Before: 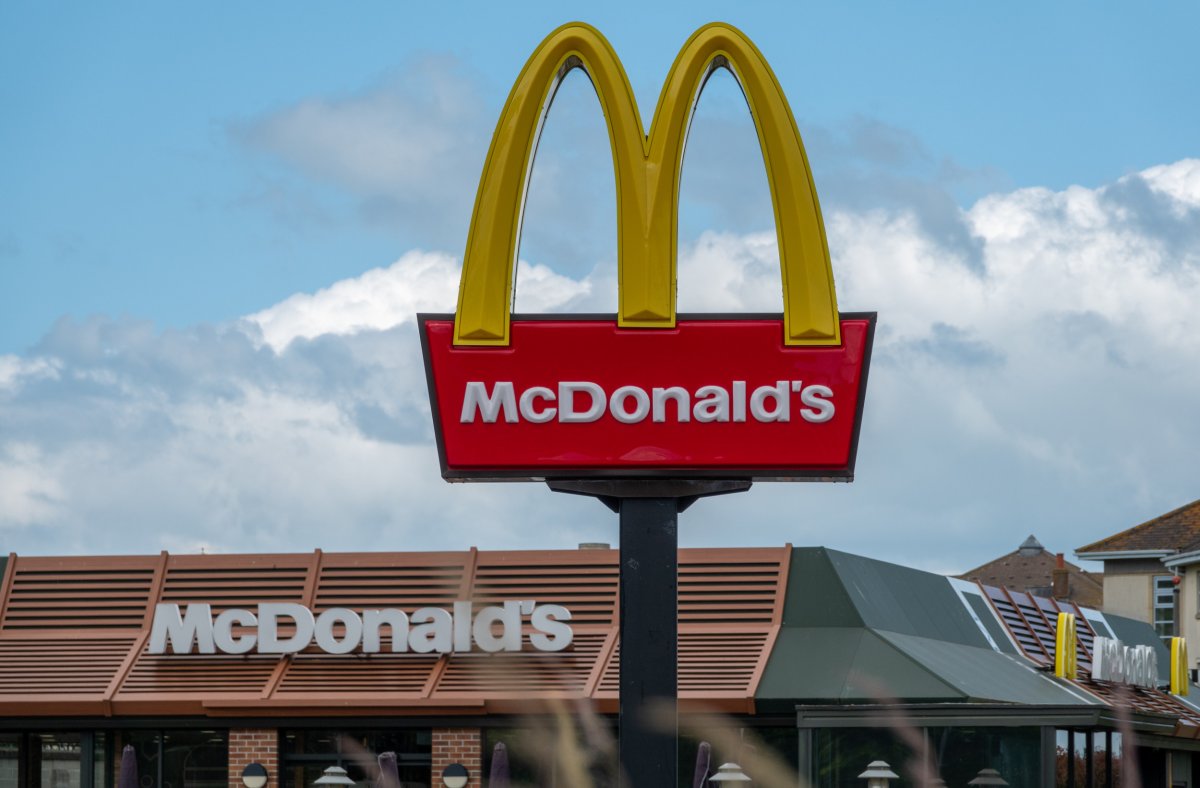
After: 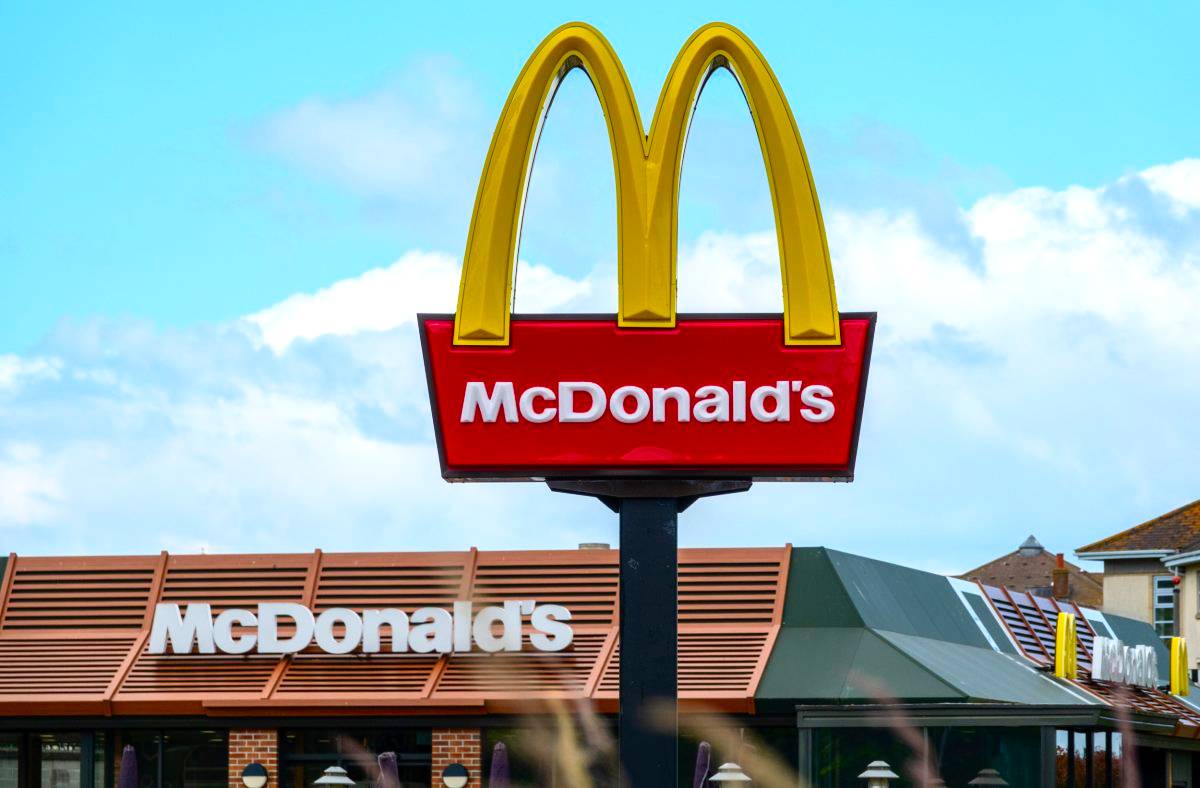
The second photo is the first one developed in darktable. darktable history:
color balance rgb: linear chroma grading › shadows -1.941%, linear chroma grading › highlights -14.22%, linear chroma grading › global chroma -9.912%, linear chroma grading › mid-tones -10.332%, perceptual saturation grading › global saturation 36.619%, perceptual saturation grading › shadows 35.743%, global vibrance 20%
tone equalizer: -8 EV -0.386 EV, -7 EV -0.355 EV, -6 EV -0.344 EV, -5 EV -0.232 EV, -3 EV 0.2 EV, -2 EV 0.317 EV, -1 EV 0.403 EV, +0 EV 0.426 EV
contrast brightness saturation: contrast 0.231, brightness 0.106, saturation 0.291
